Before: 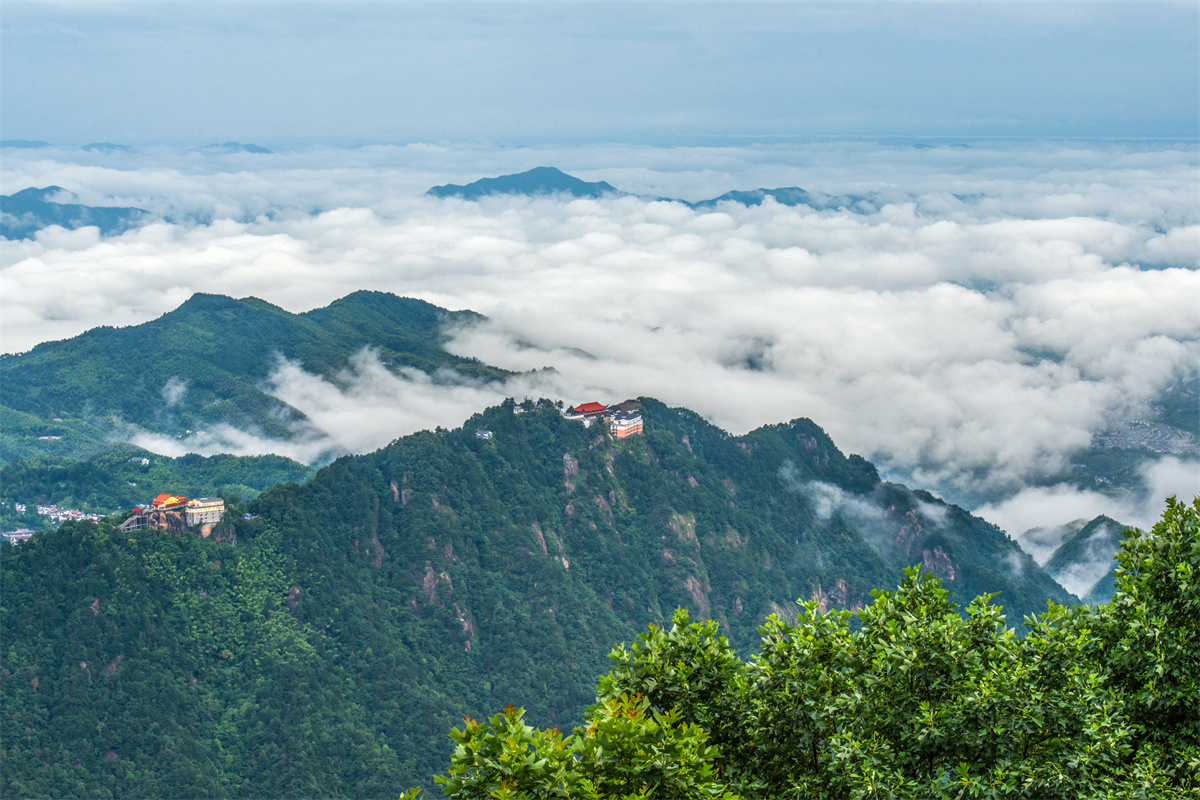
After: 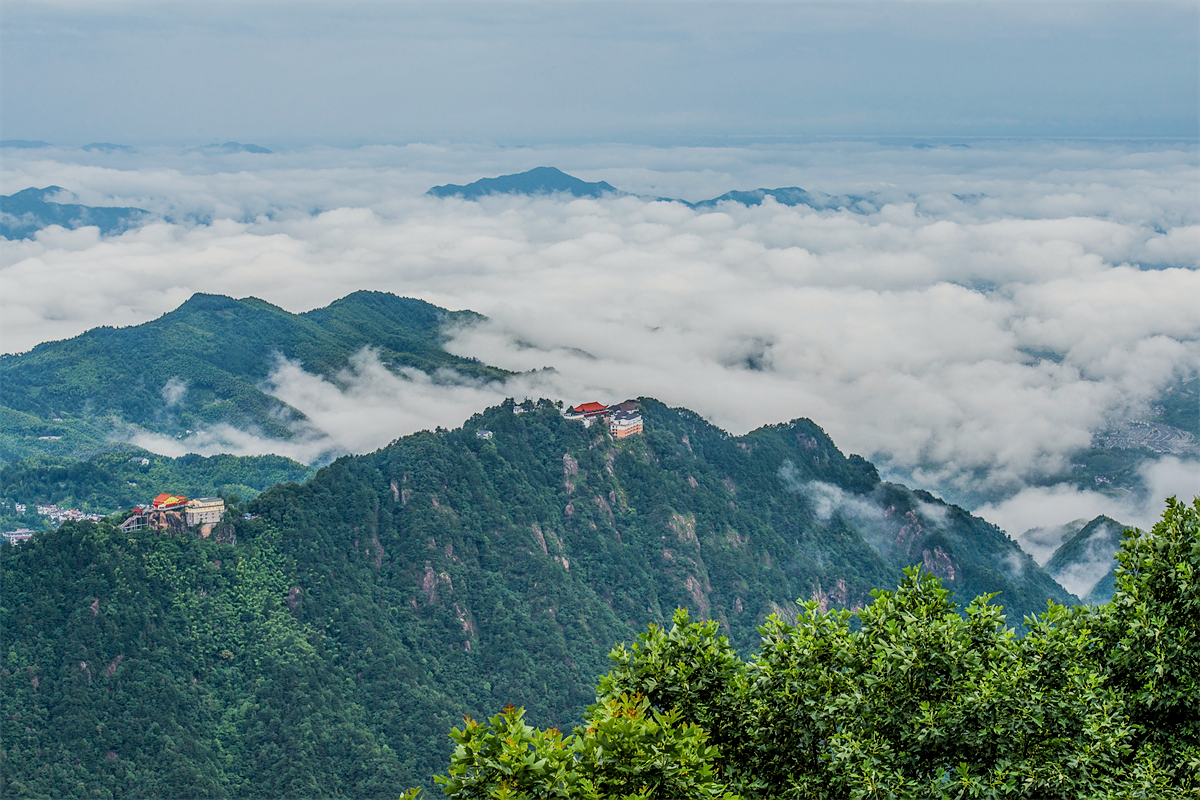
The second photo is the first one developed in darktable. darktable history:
local contrast: highlights 100%, shadows 99%, detail 120%, midtone range 0.2
sharpen: radius 0.971, amount 0.613
filmic rgb: black relative exposure -7.65 EV, white relative exposure 4.56 EV, hardness 3.61
